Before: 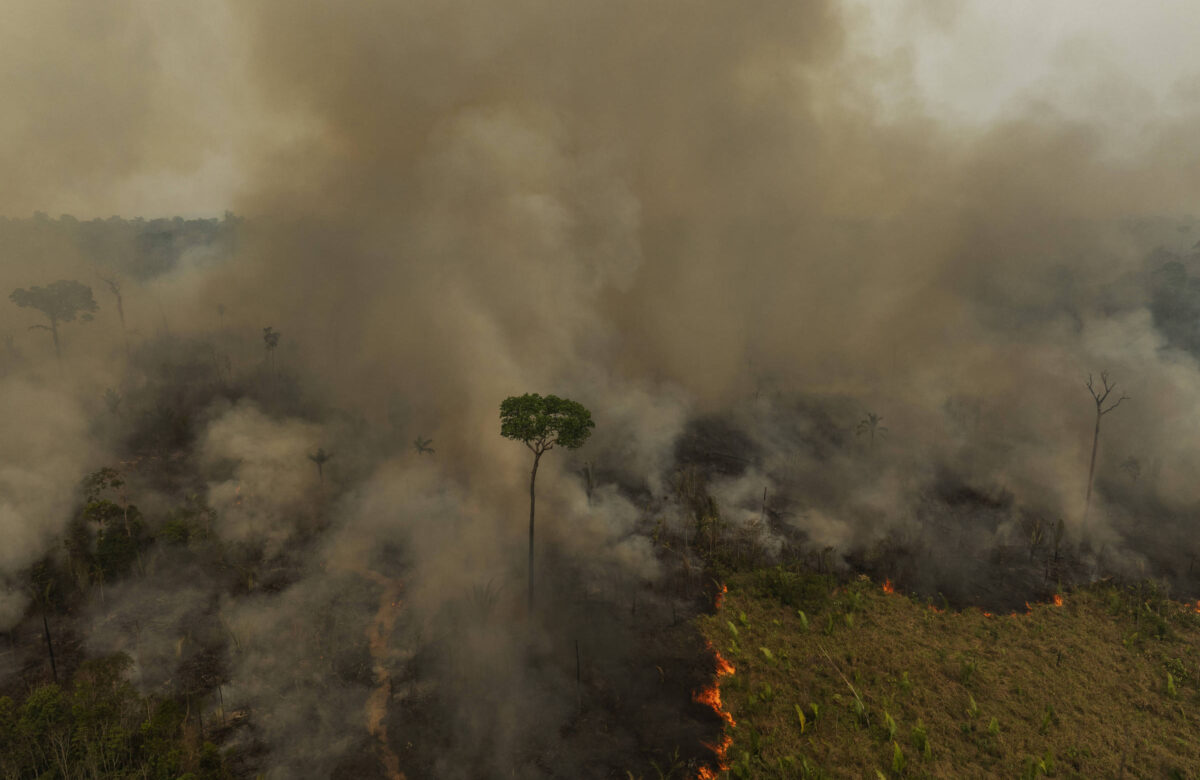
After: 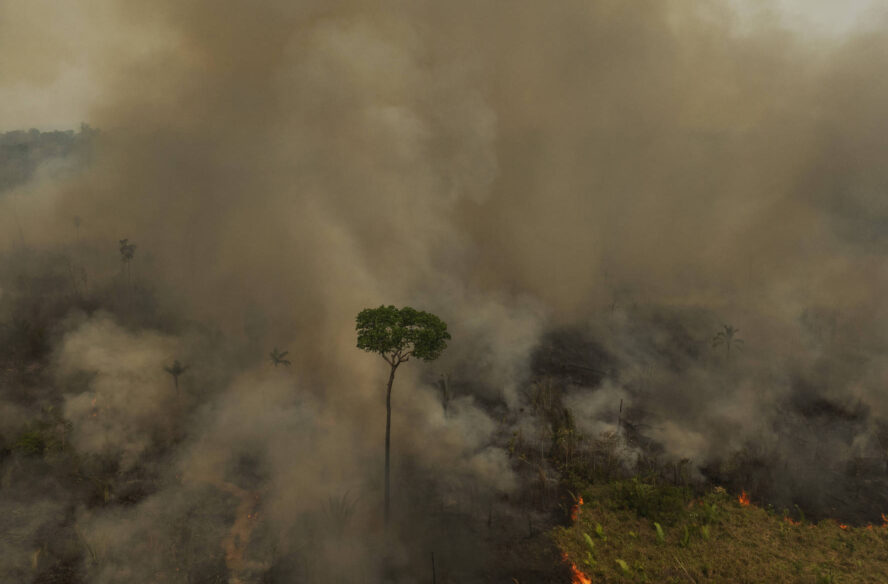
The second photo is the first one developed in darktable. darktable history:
crop and rotate: left 12.055%, top 11.393%, right 13.887%, bottom 13.675%
